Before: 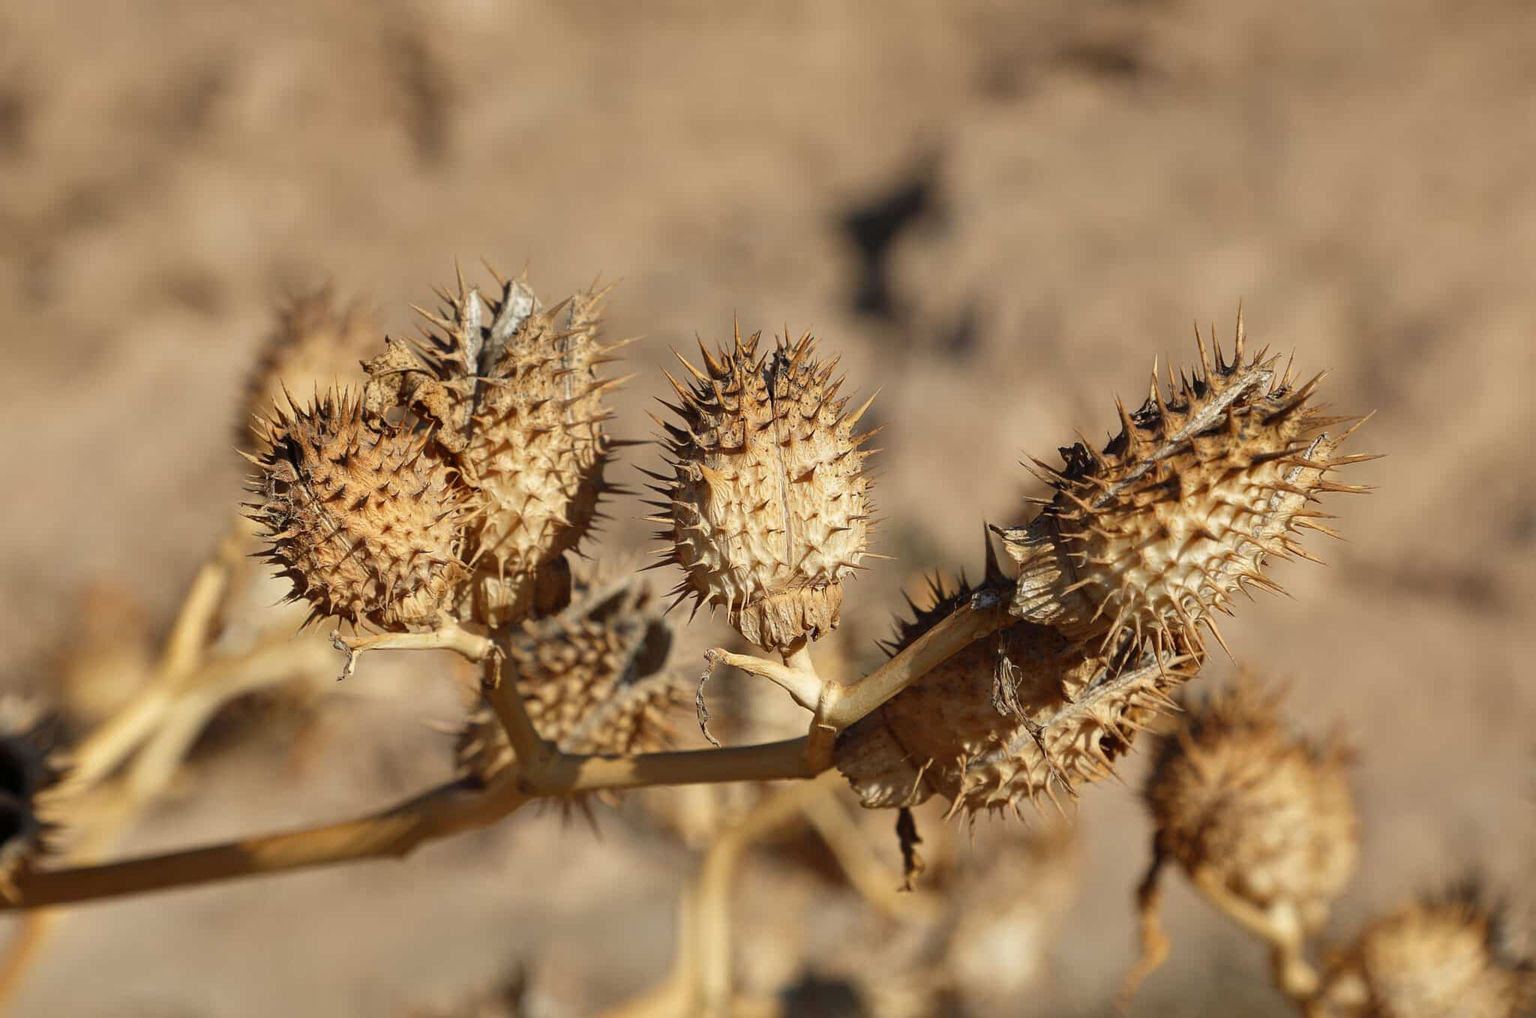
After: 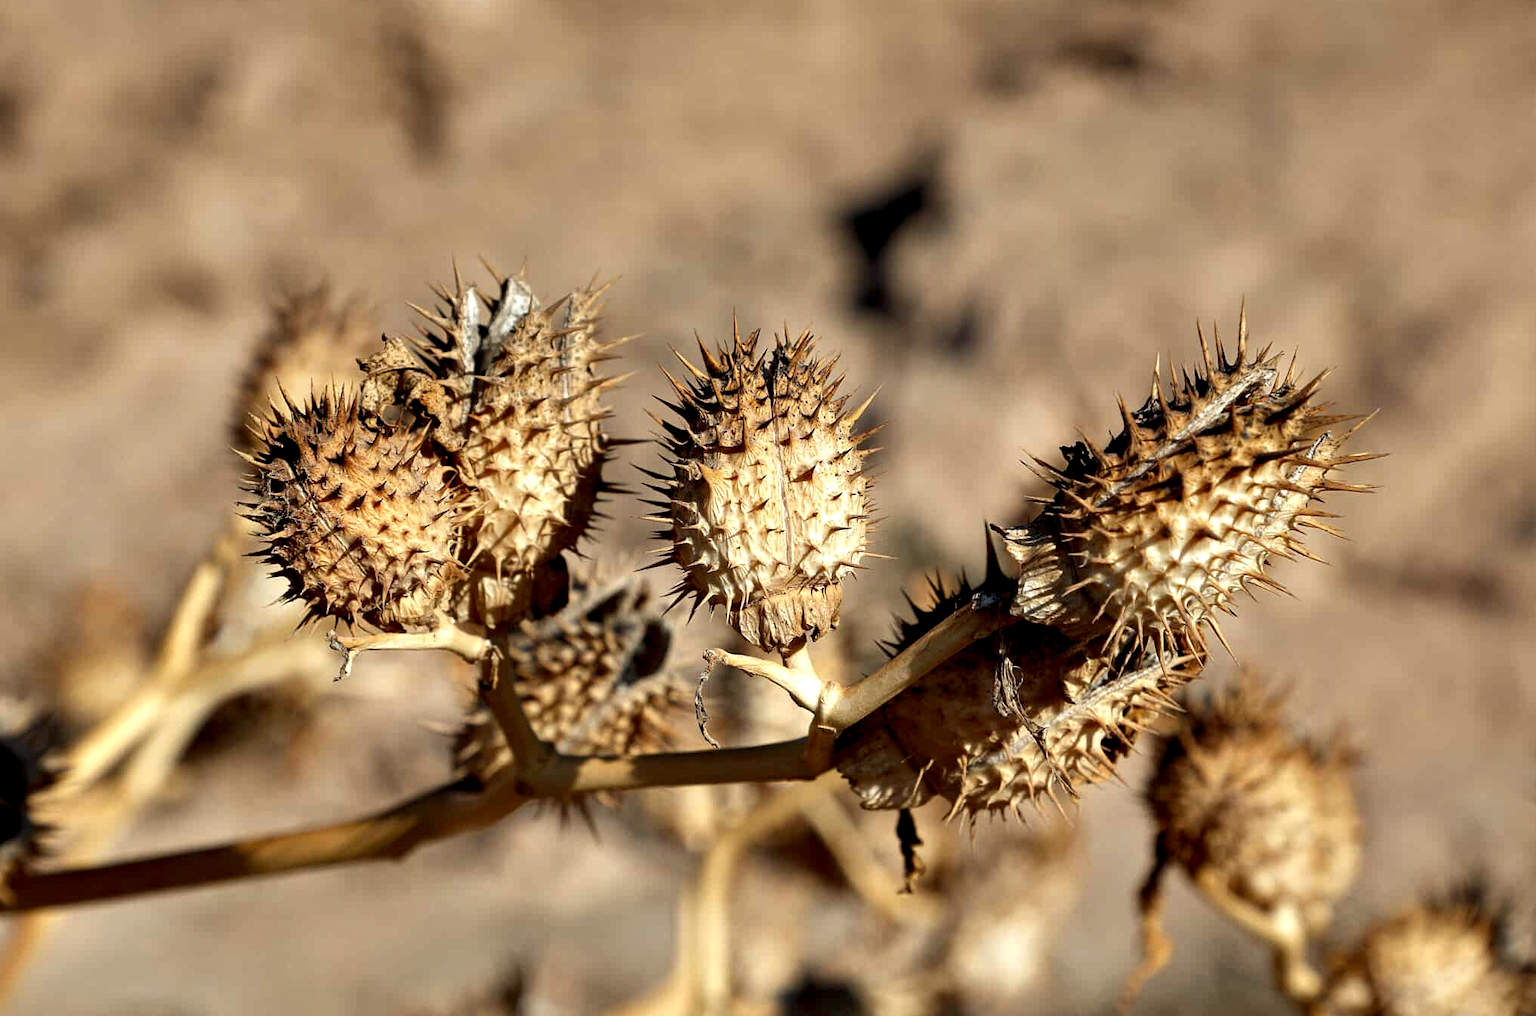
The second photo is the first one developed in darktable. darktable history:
contrast equalizer: octaves 7, y [[0.6 ×6], [0.55 ×6], [0 ×6], [0 ×6], [0 ×6]]
crop: left 0.434%, top 0.485%, right 0.244%, bottom 0.386%
